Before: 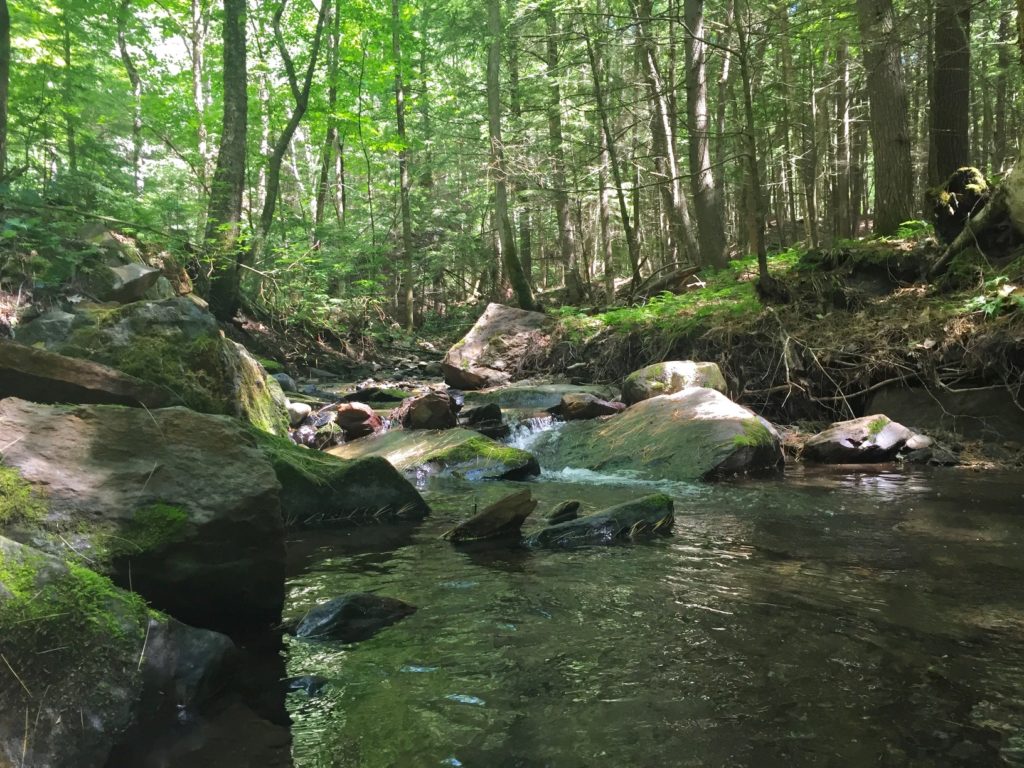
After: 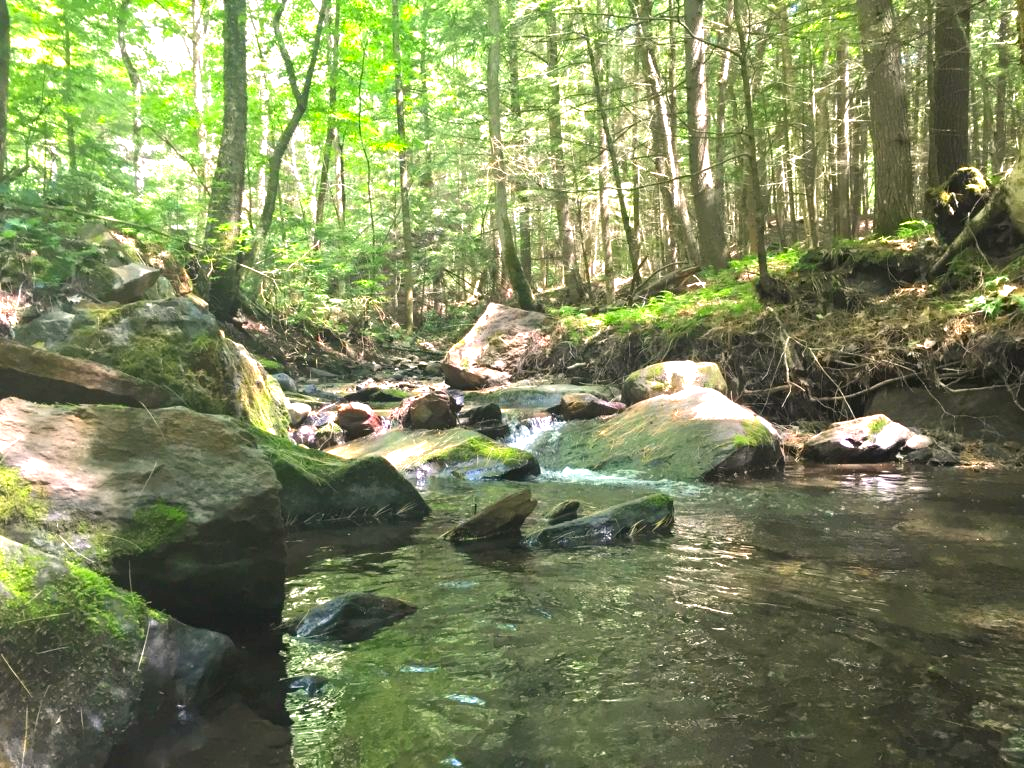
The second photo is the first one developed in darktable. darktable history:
exposure: black level correction 0, exposure 1.2 EV, compensate highlight preservation false
color correction: highlights a* 3.84, highlights b* 5.07
